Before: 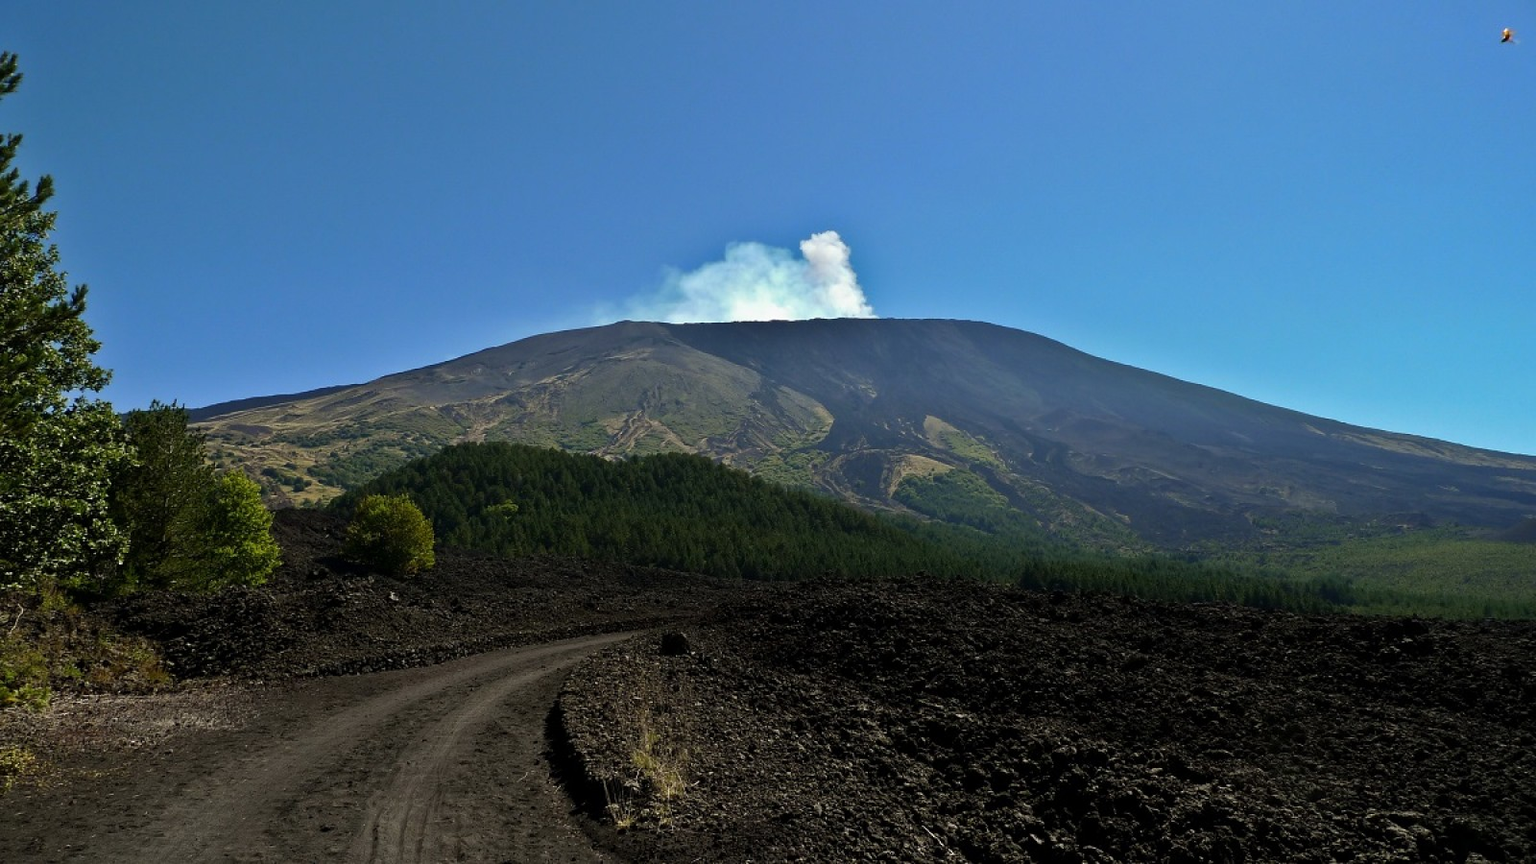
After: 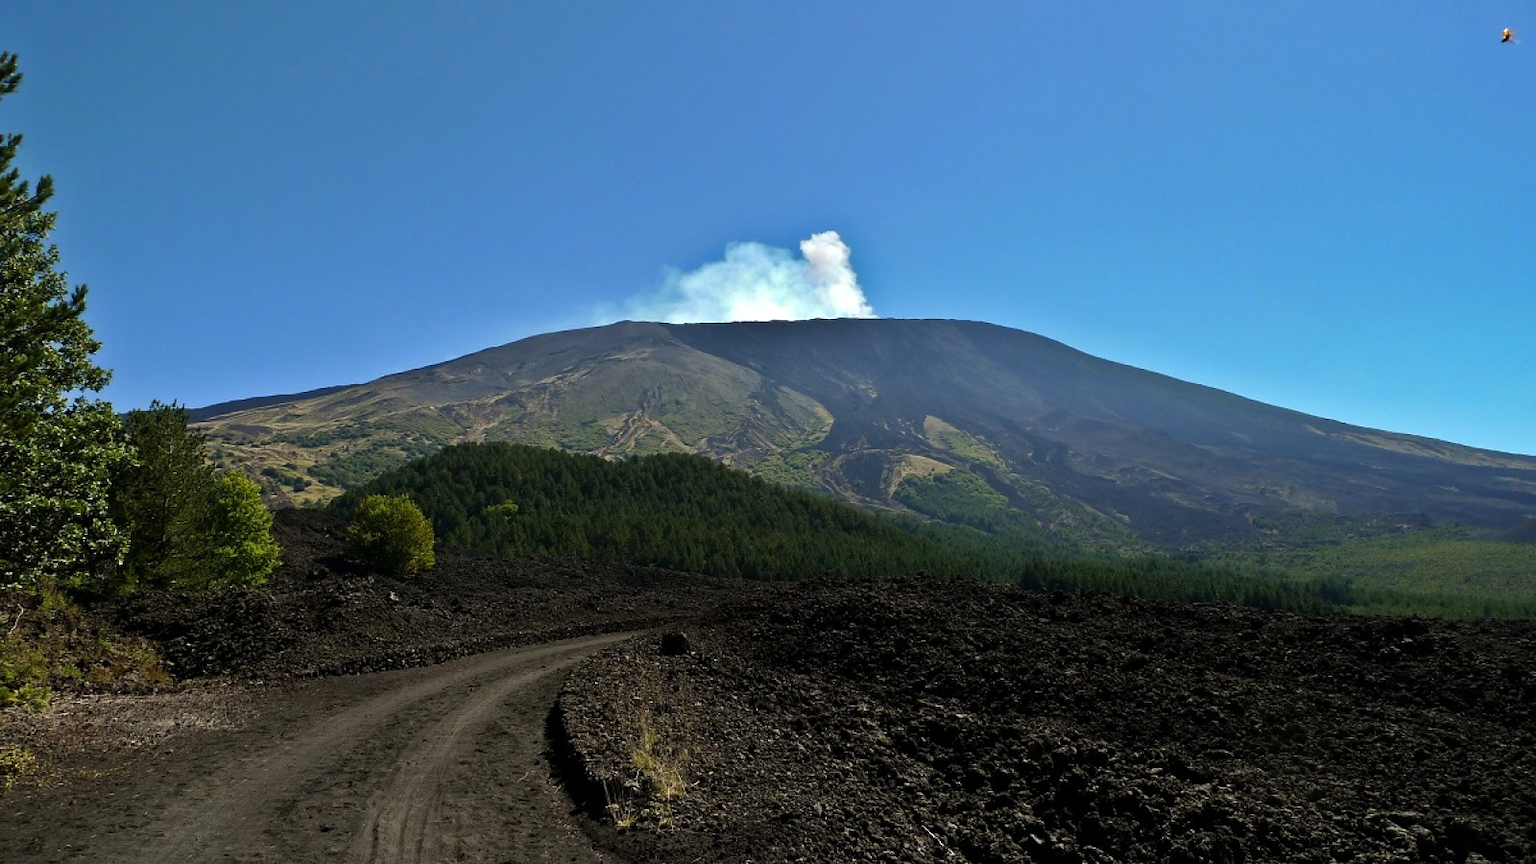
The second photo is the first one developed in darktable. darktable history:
shadows and highlights: shadows 5, soften with gaussian
exposure: exposure 0.2 EV, compensate highlight preservation false
